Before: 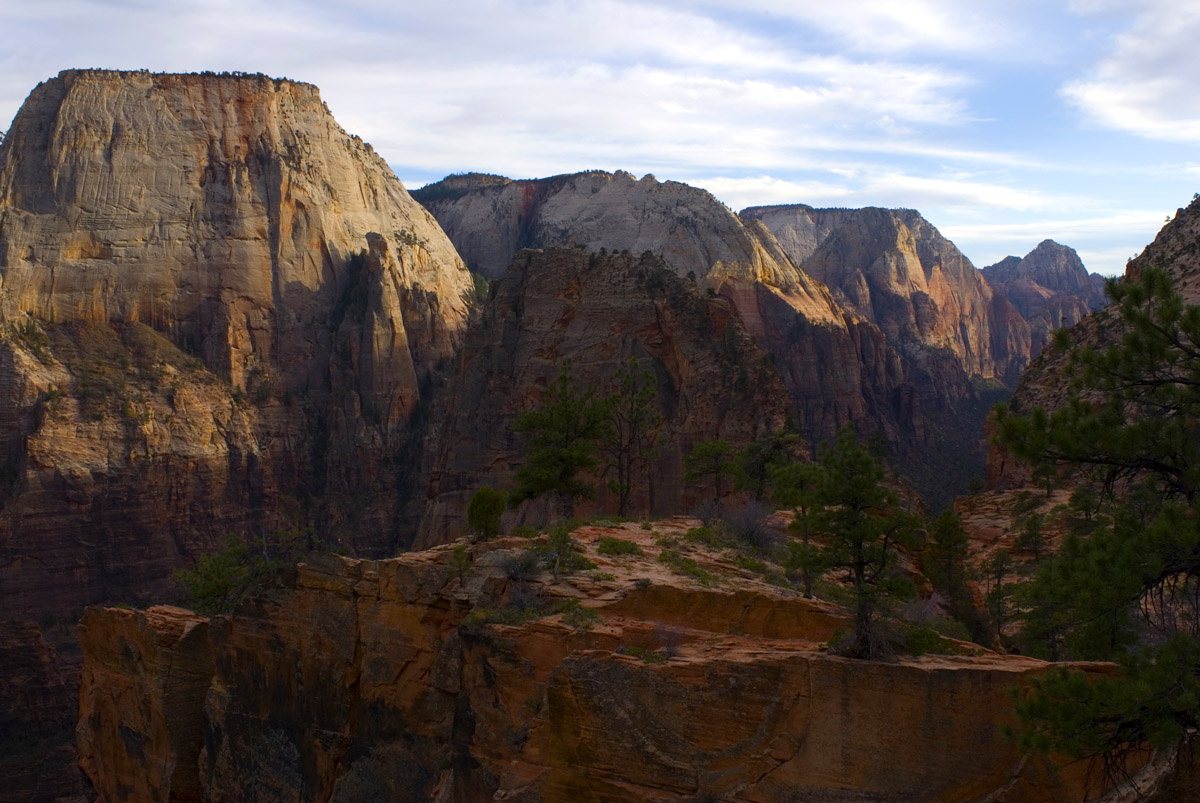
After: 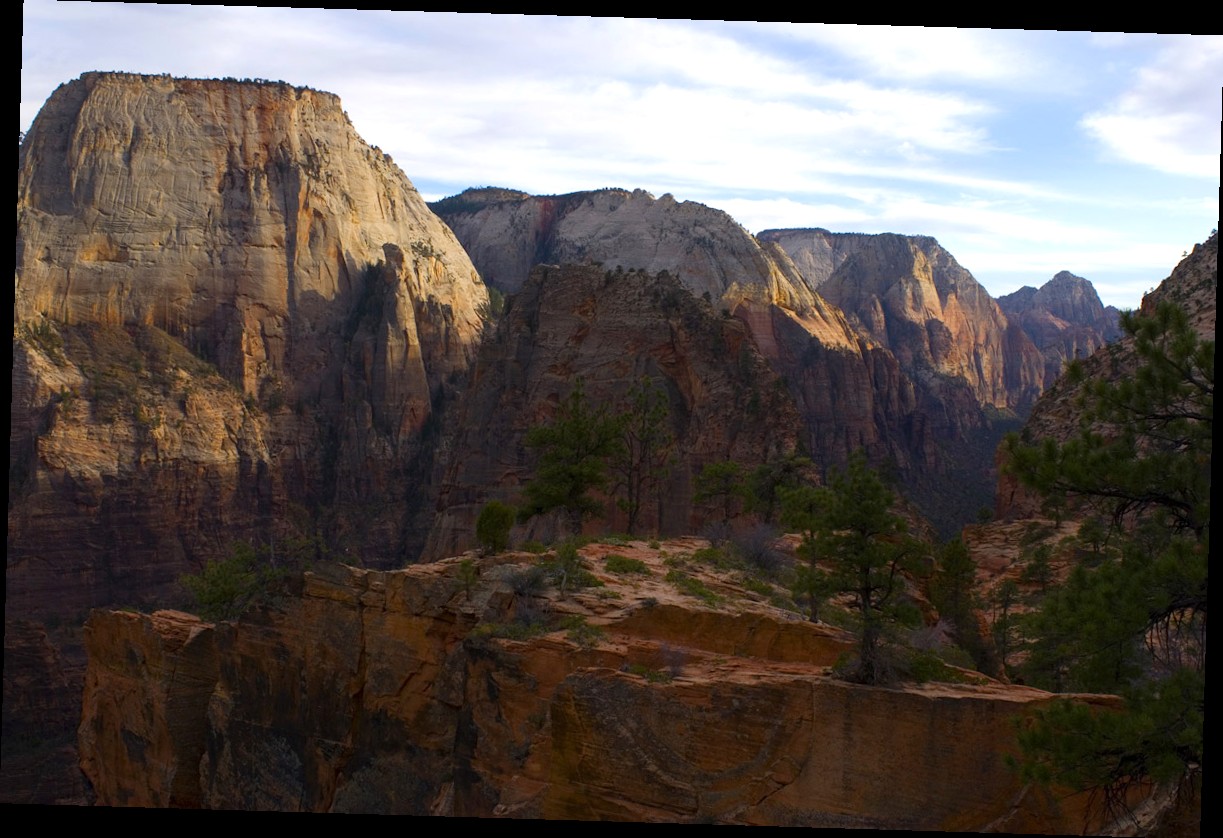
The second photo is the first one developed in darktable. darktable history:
exposure: exposure 0.208 EV, compensate highlight preservation false
crop and rotate: angle -1.72°
